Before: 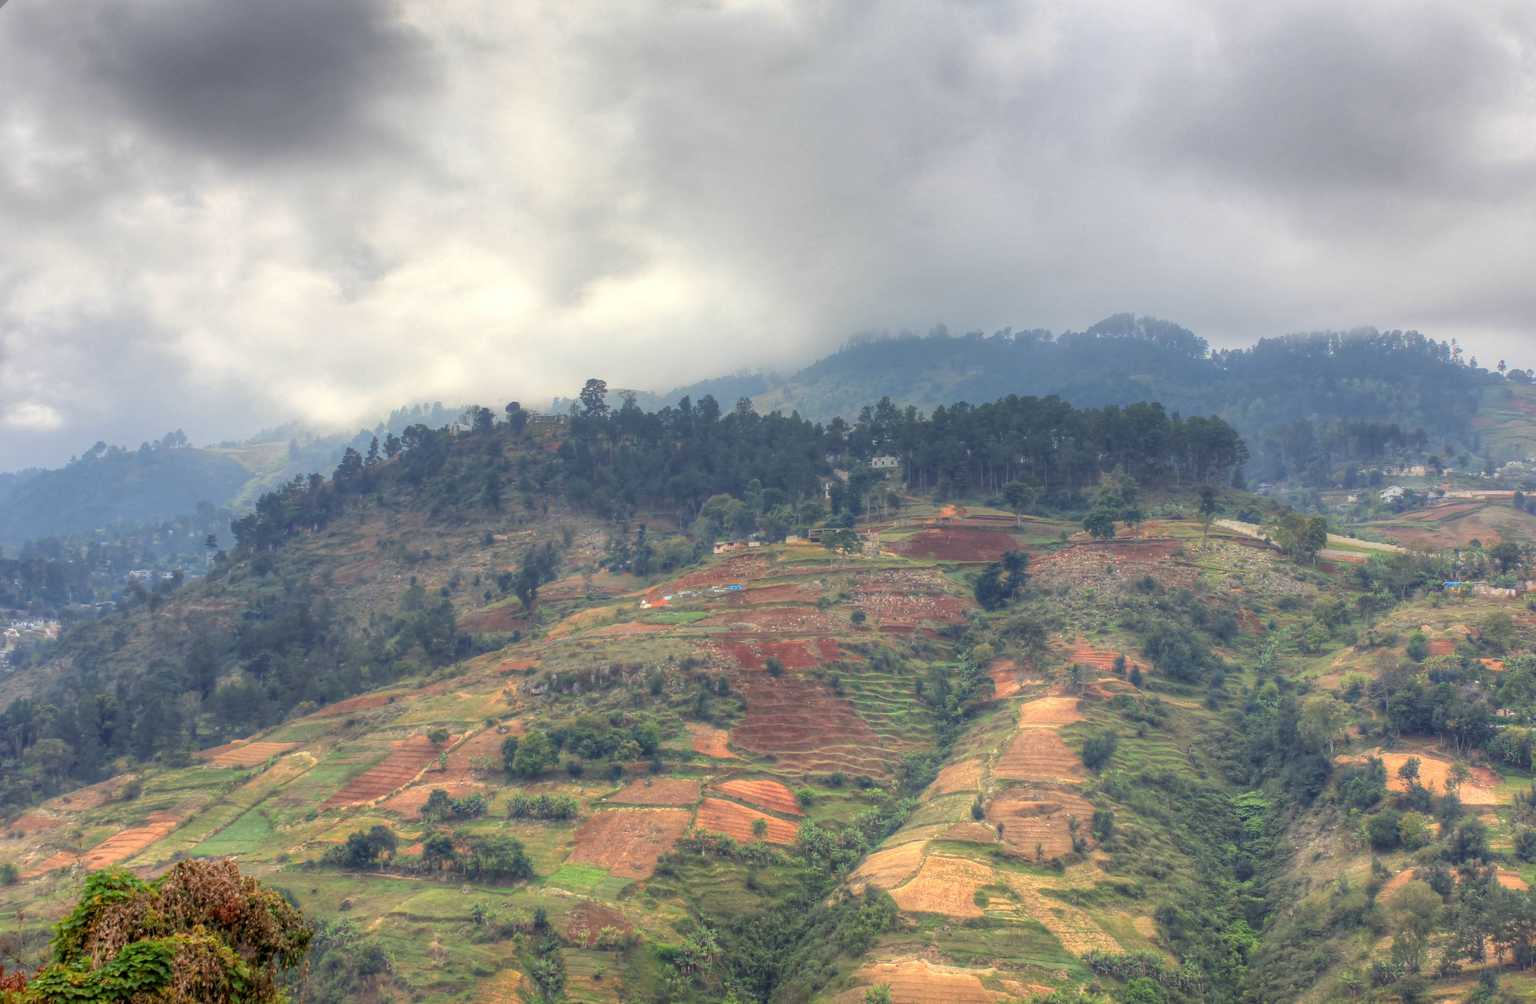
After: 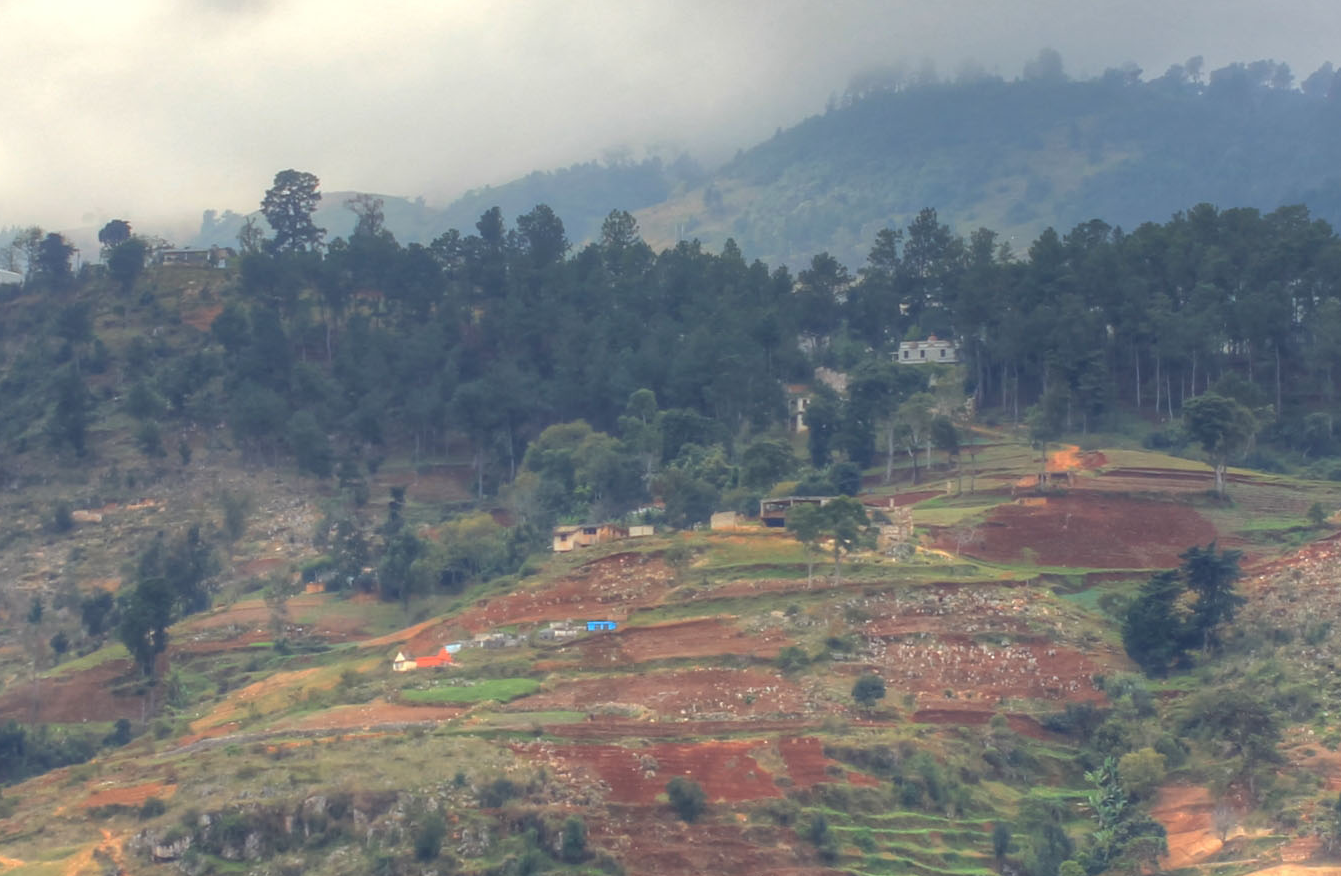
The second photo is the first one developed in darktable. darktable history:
crop: left 30%, top 30%, right 30%, bottom 30%
